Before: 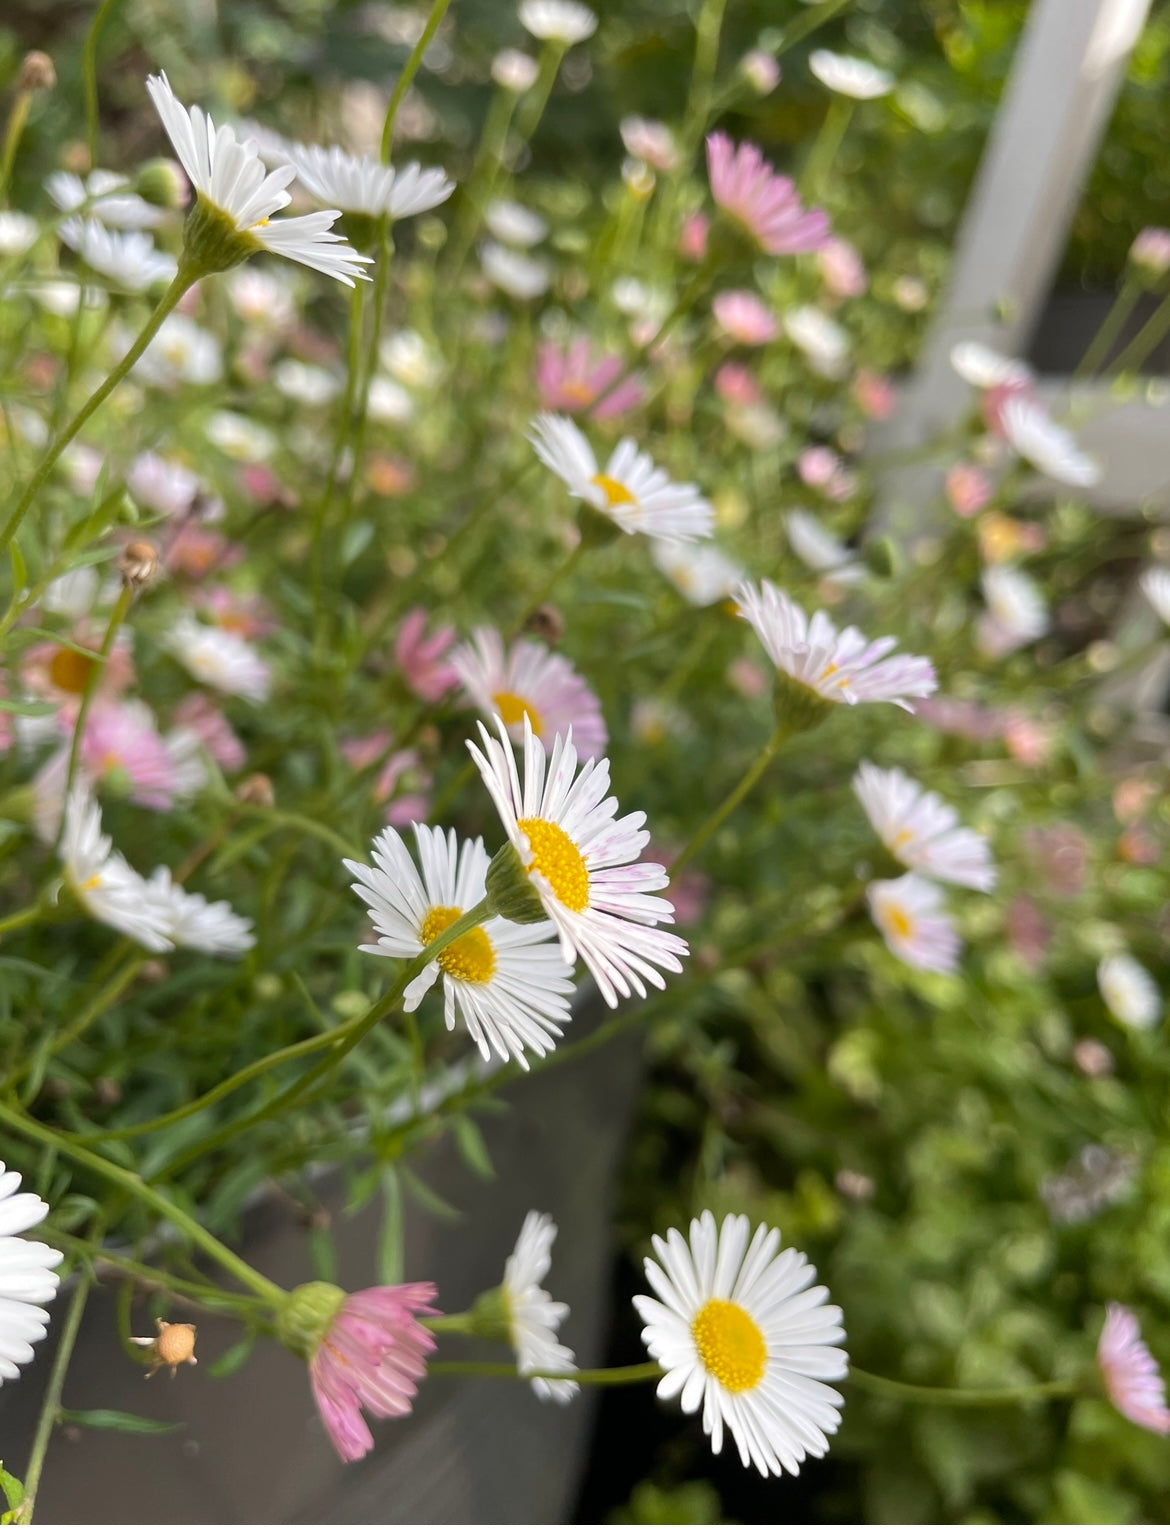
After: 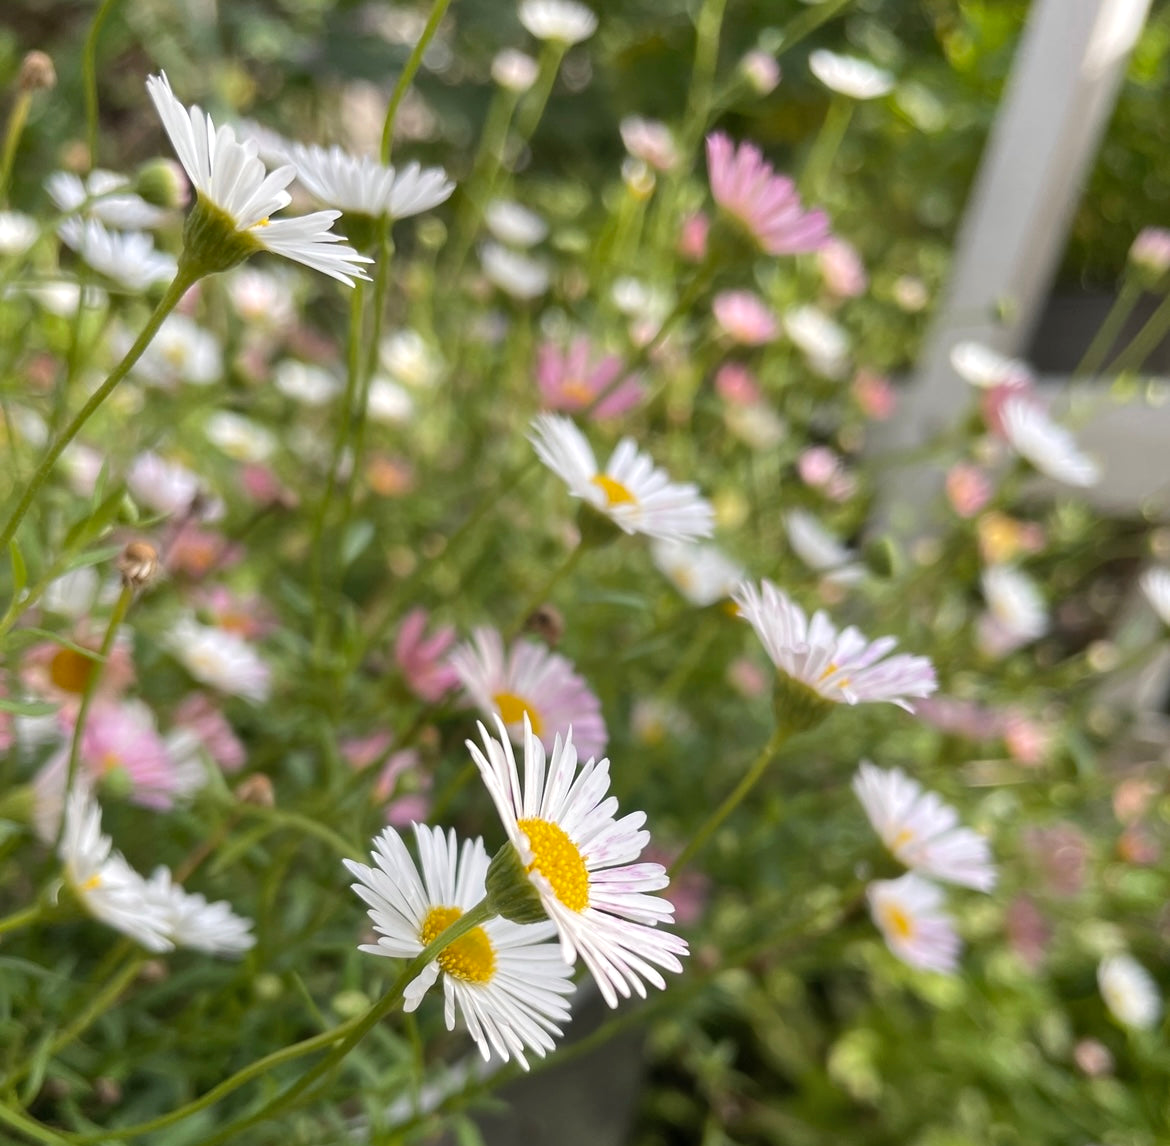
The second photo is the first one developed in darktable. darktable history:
shadows and highlights: soften with gaussian
crop: bottom 24.988%
exposure: exposure 0.077 EV, compensate highlight preservation false
